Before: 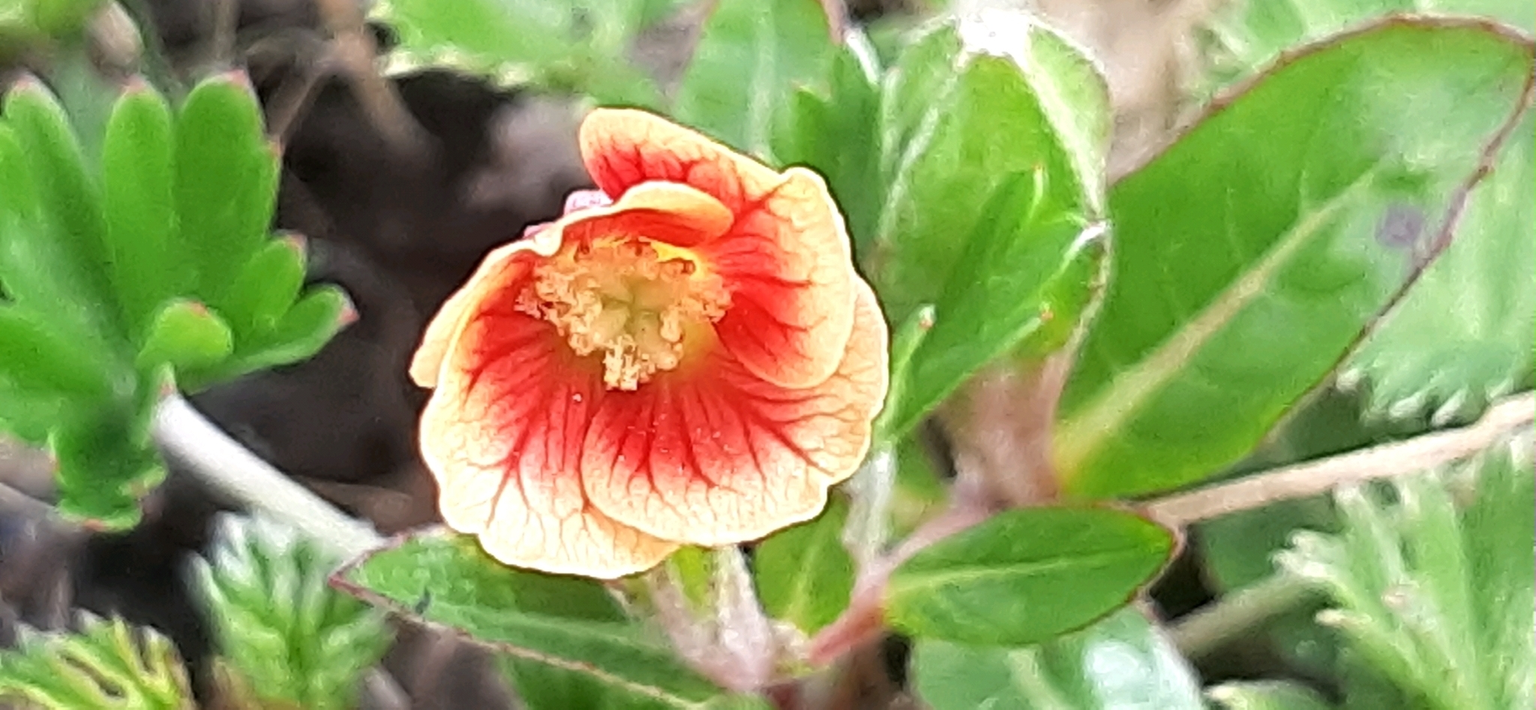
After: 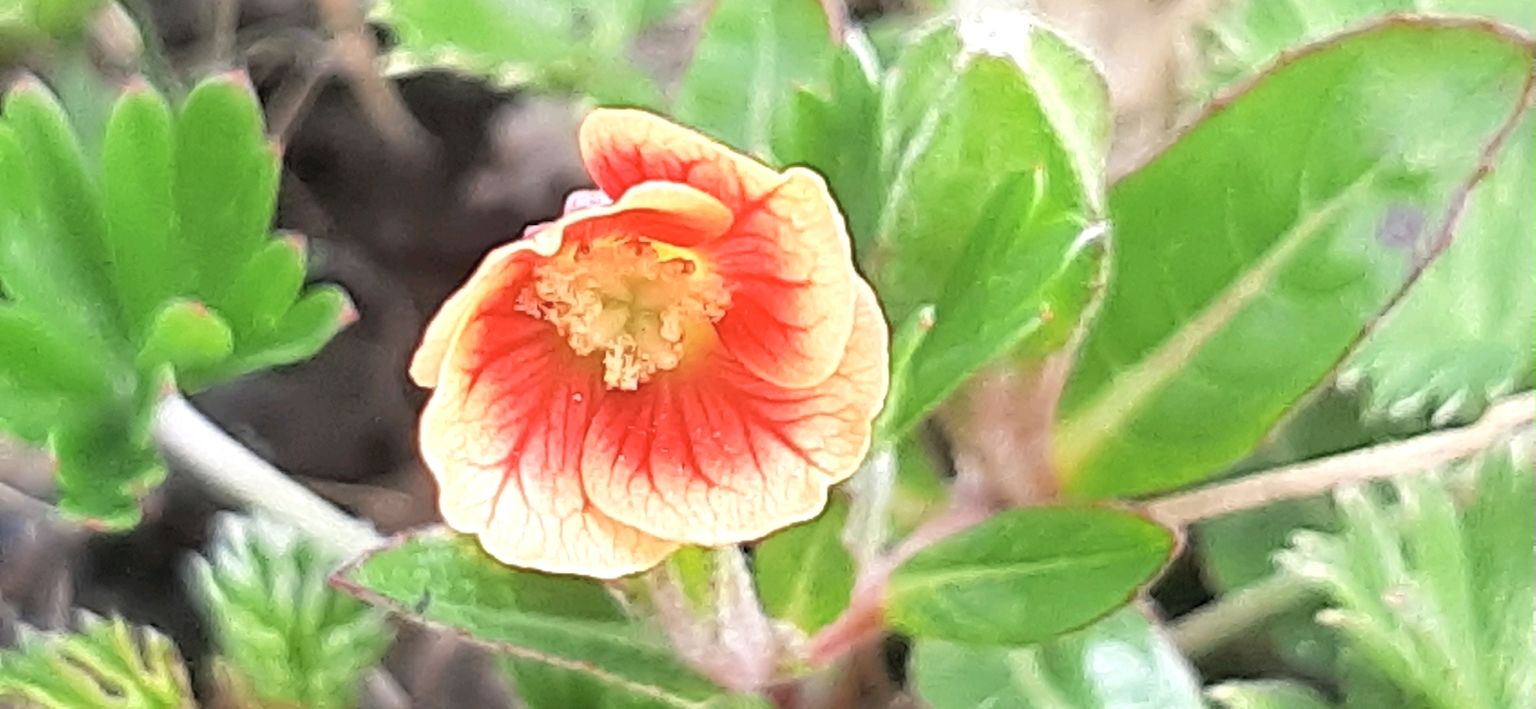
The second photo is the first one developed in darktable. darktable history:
contrast brightness saturation: brightness 0.139
